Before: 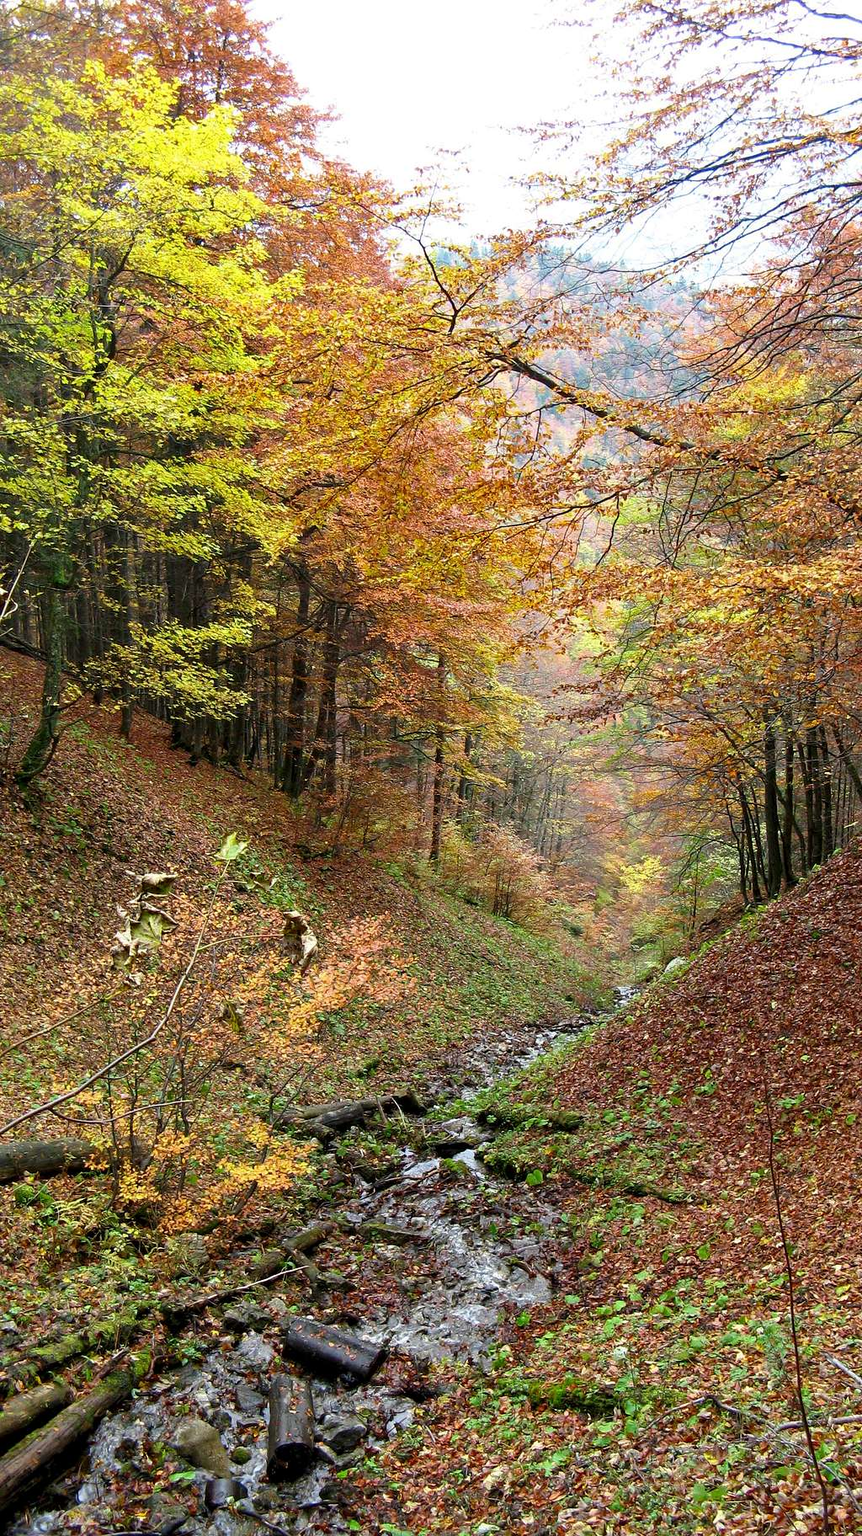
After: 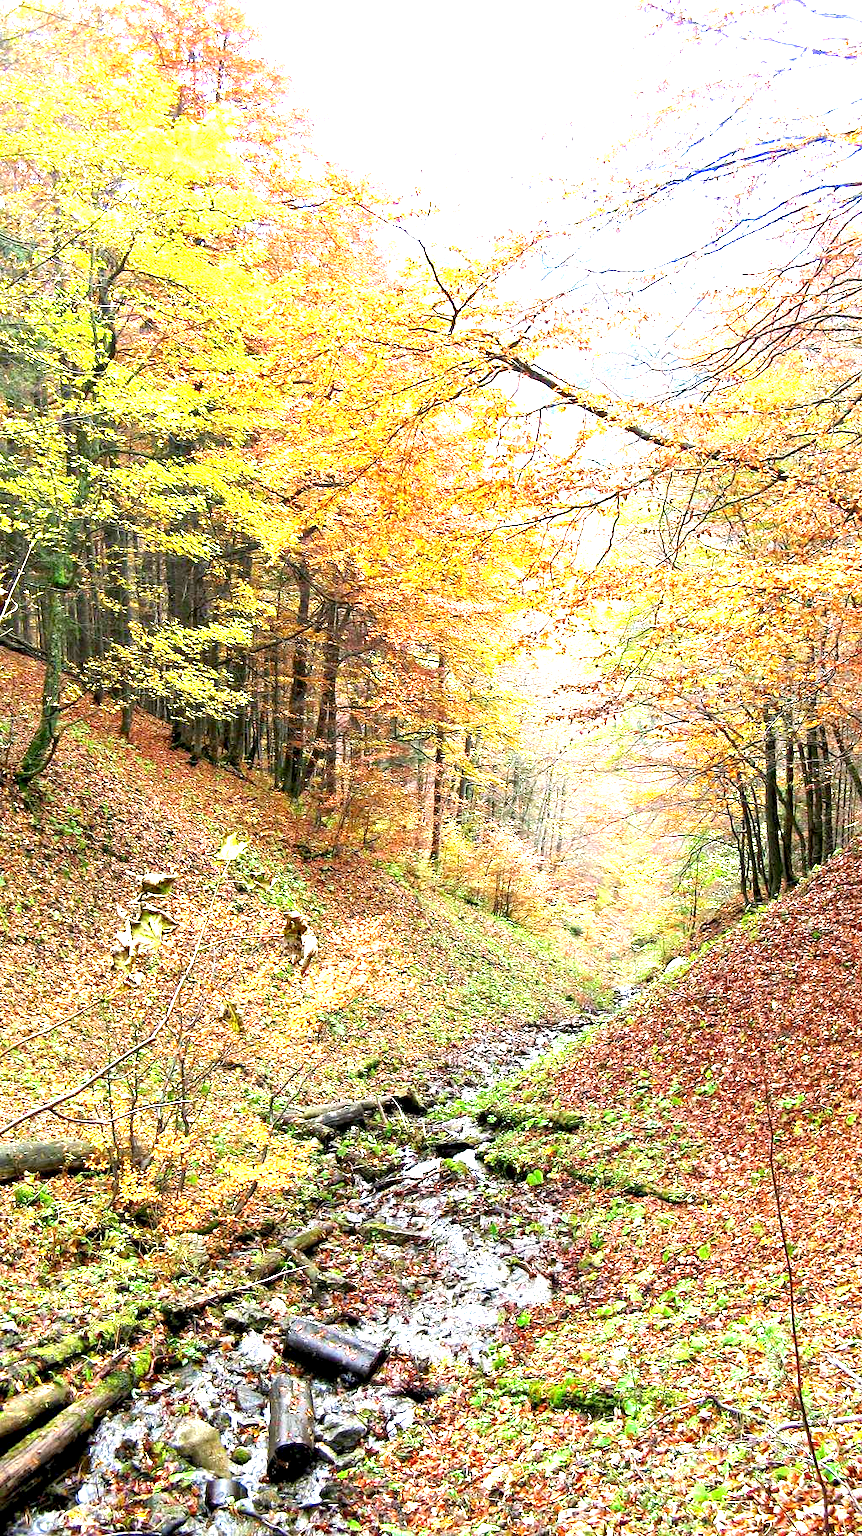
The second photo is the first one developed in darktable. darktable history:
exposure: black level correction 0.001, exposure 1.99 EV, compensate highlight preservation false
